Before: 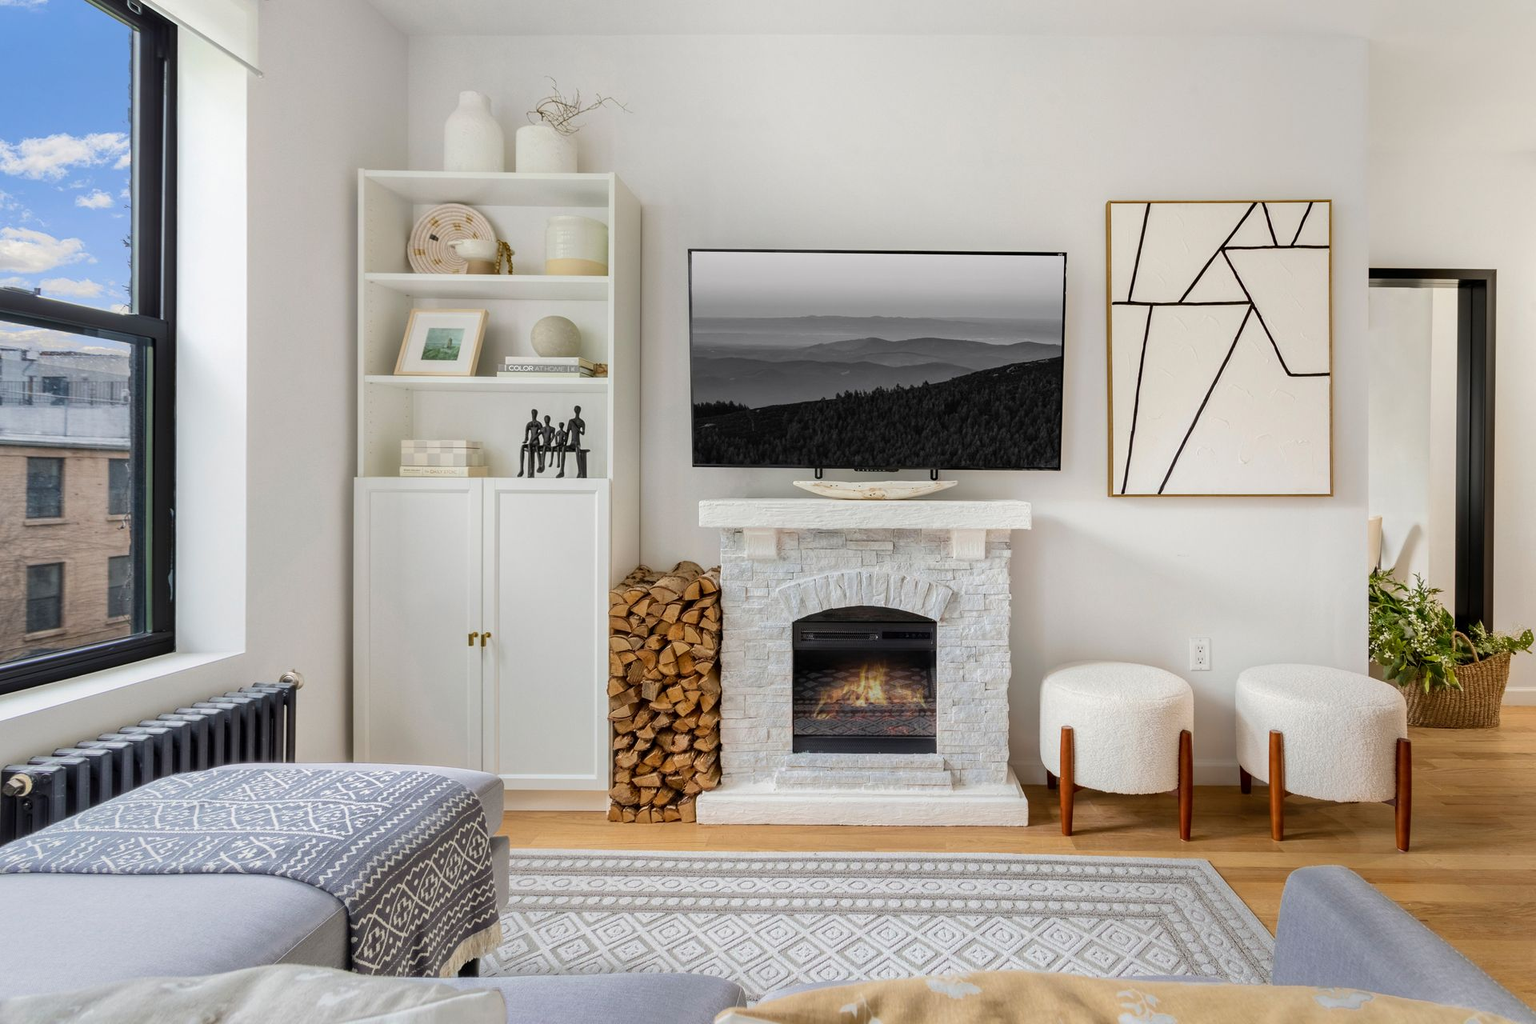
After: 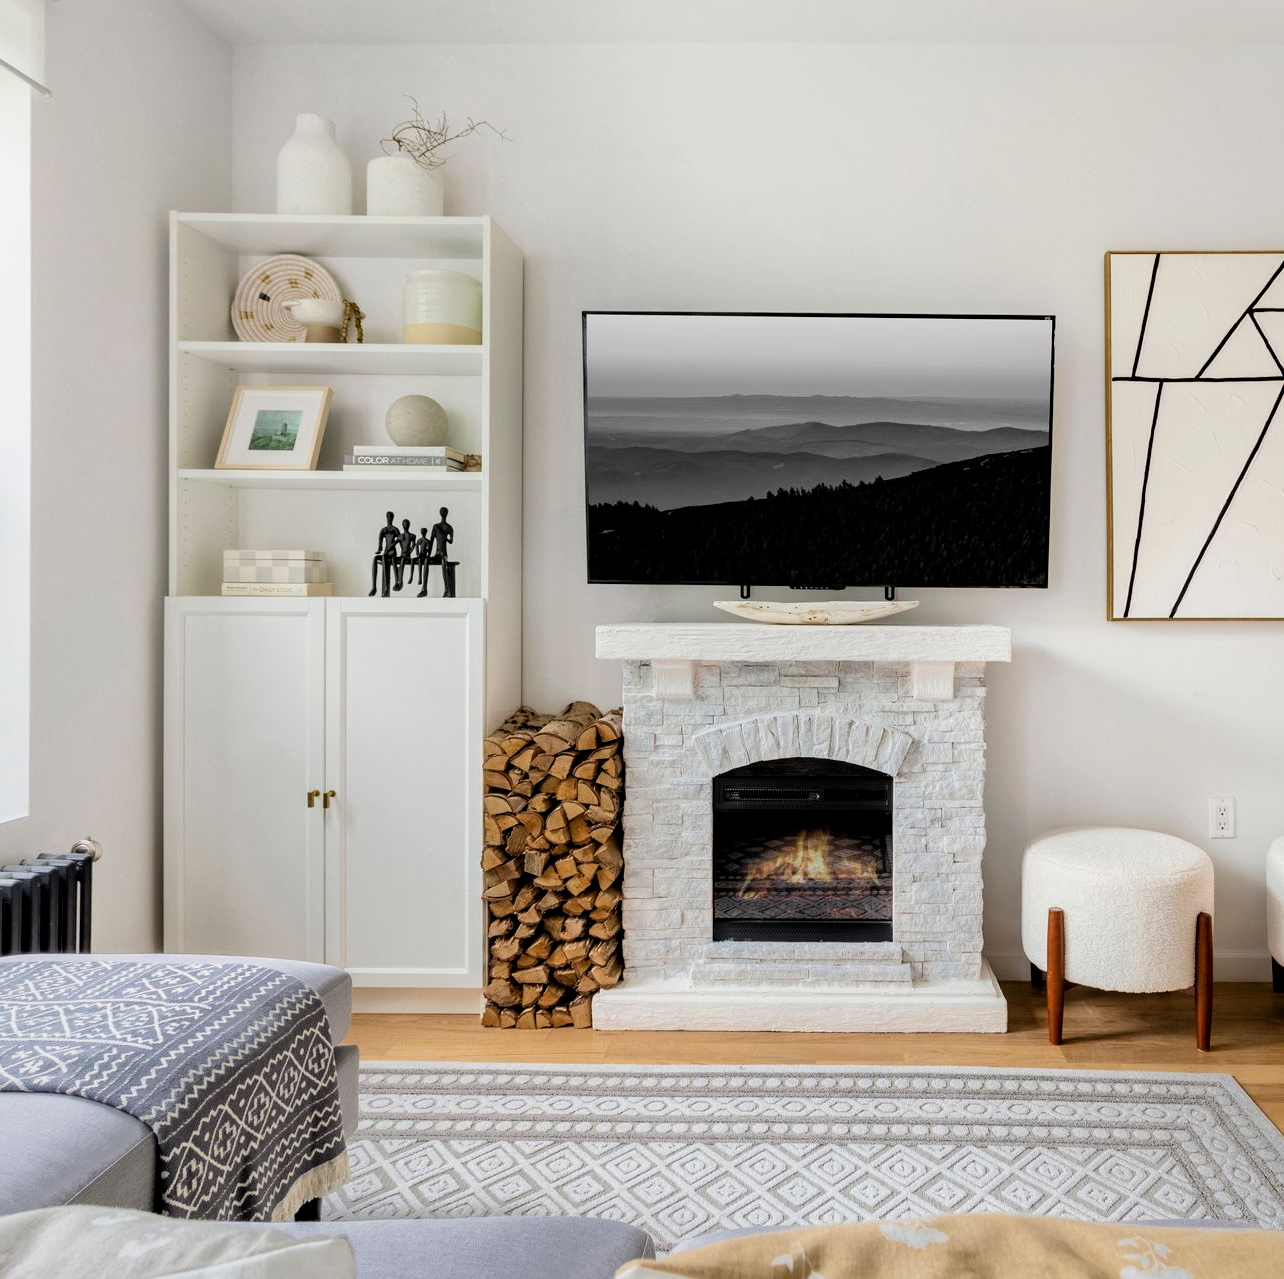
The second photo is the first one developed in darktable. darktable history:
crop and rotate: left 14.504%, right 18.598%
tone curve: curves: ch0 [(0, 0) (0.003, 0.003) (0.011, 0.011) (0.025, 0.024) (0.044, 0.043) (0.069, 0.068) (0.1, 0.097) (0.136, 0.132) (0.177, 0.173) (0.224, 0.219) (0.277, 0.27) (0.335, 0.327) (0.399, 0.389) (0.468, 0.457) (0.543, 0.549) (0.623, 0.628) (0.709, 0.713) (0.801, 0.803) (0.898, 0.899) (1, 1)], color space Lab, independent channels, preserve colors none
filmic rgb: black relative exposure -4.94 EV, white relative exposure 2.83 EV, hardness 3.72
